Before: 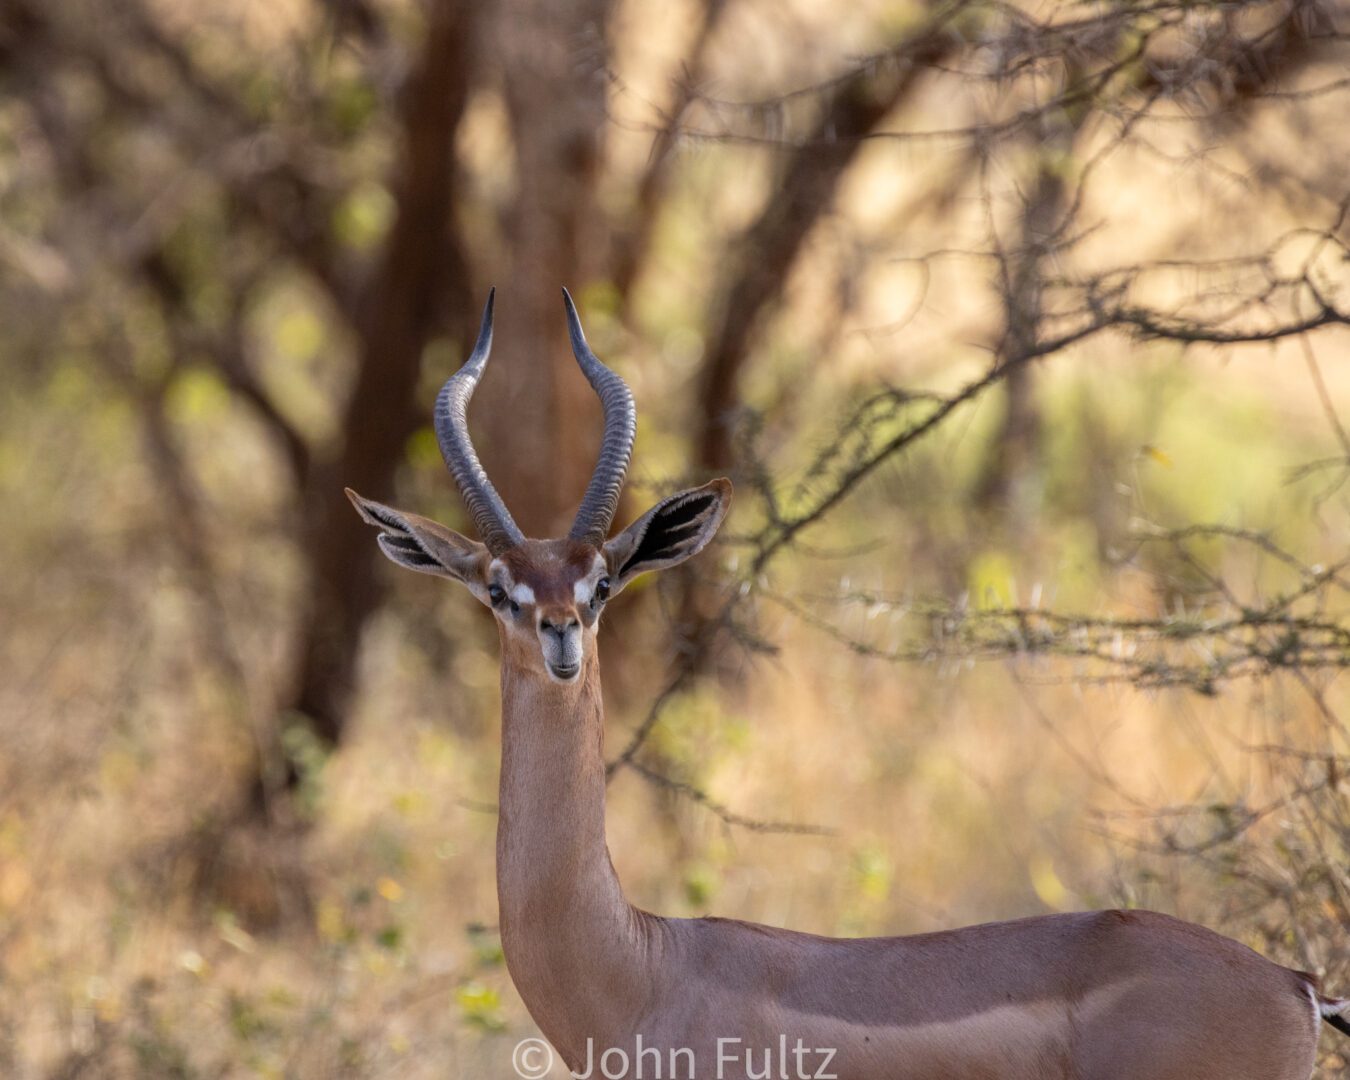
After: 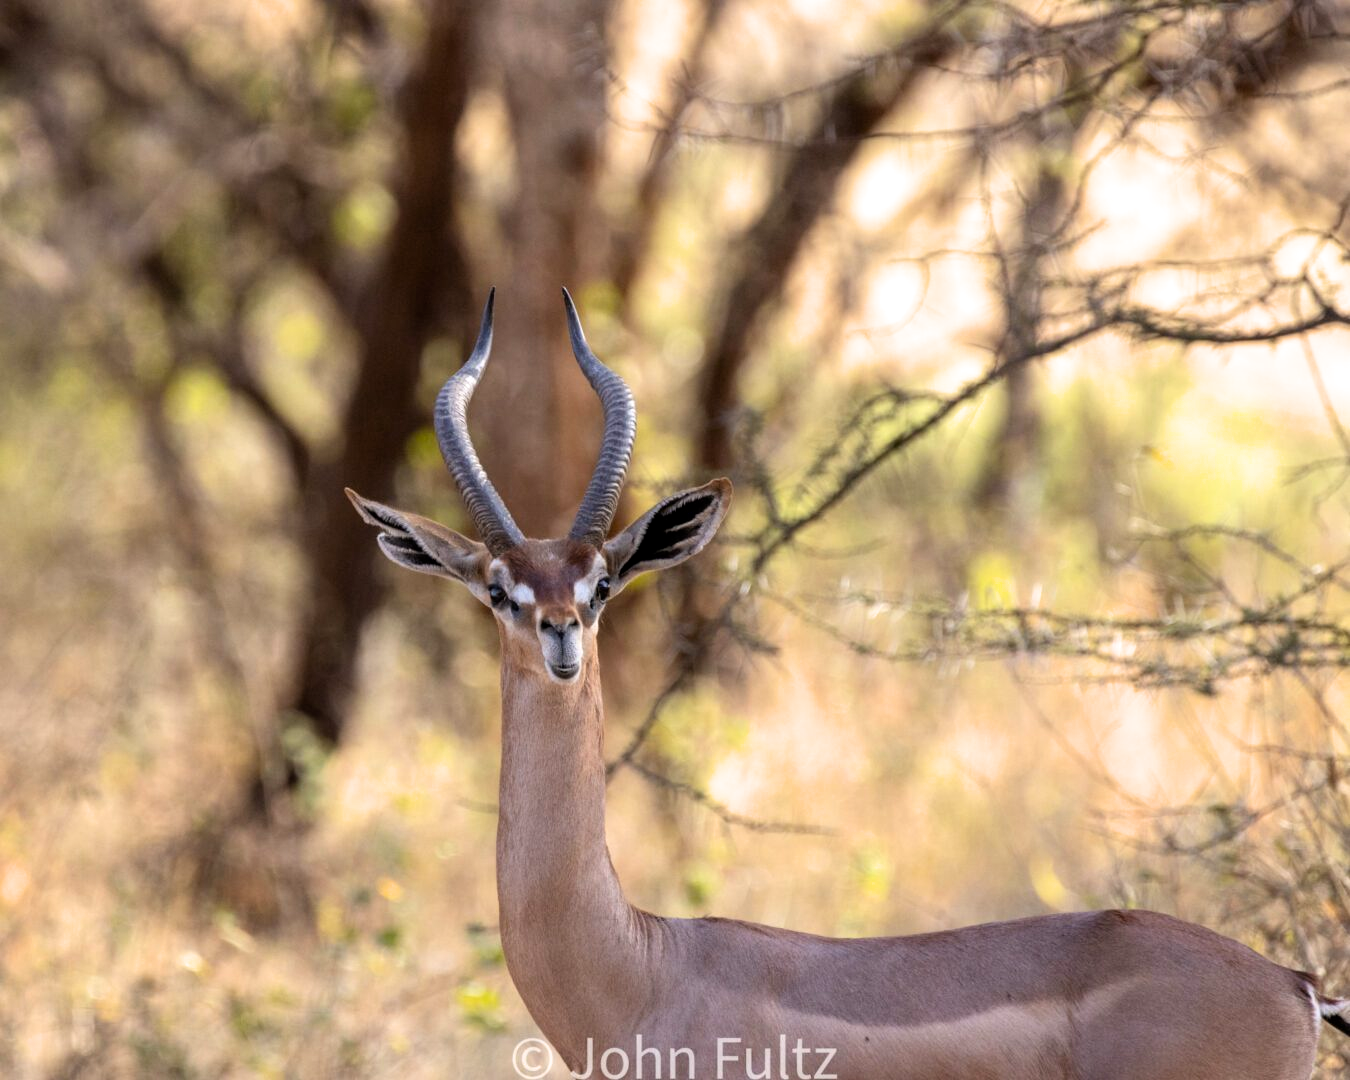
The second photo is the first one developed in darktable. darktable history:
exposure: black level correction 0.001, exposure 0.499 EV, compensate highlight preservation false
filmic rgb: black relative exposure -12.15 EV, white relative exposure 2.81 EV, threshold 3.04 EV, target black luminance 0%, hardness 8.09, latitude 70.43%, contrast 1.138, highlights saturation mix 11.46%, shadows ↔ highlights balance -0.389%, color science v6 (2022), enable highlight reconstruction true
